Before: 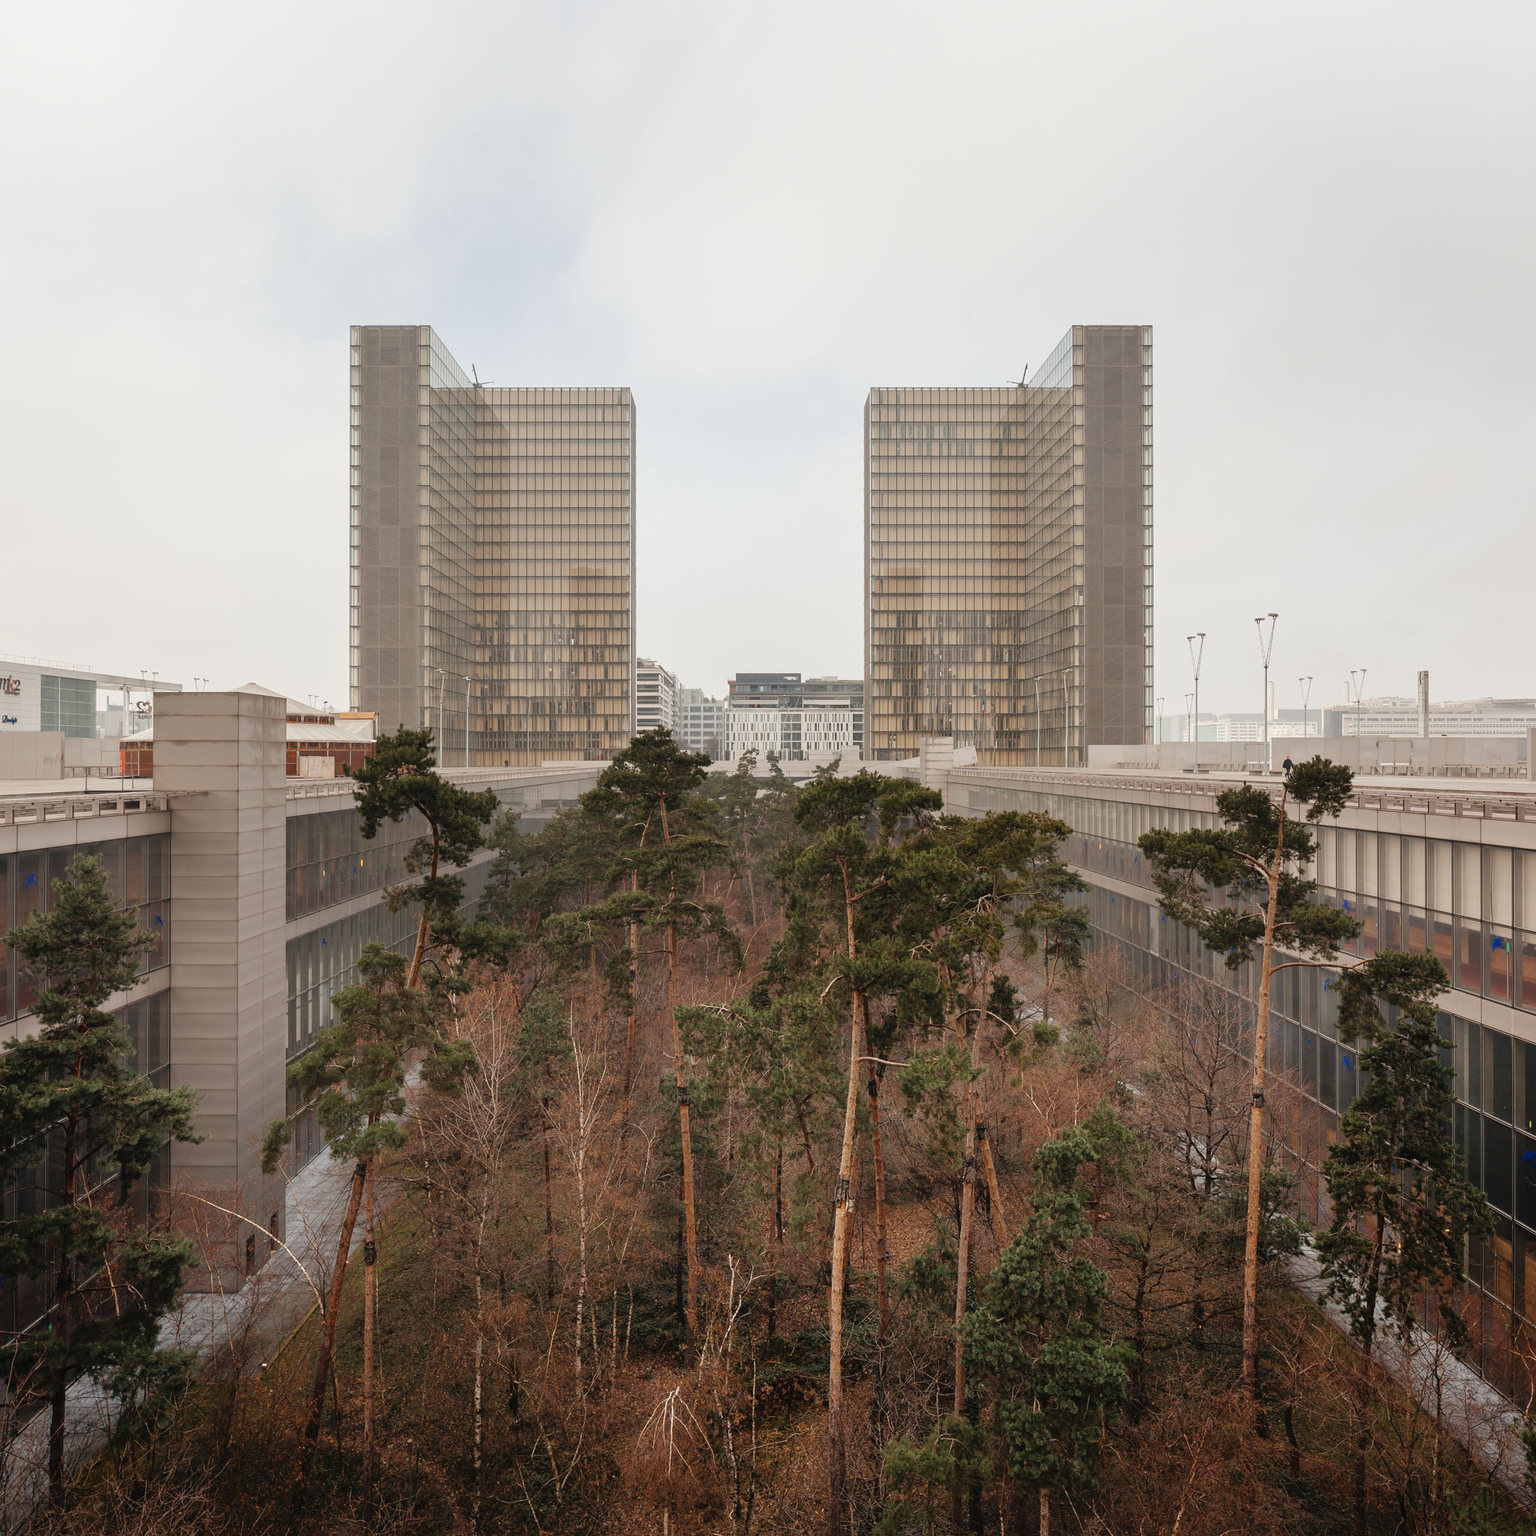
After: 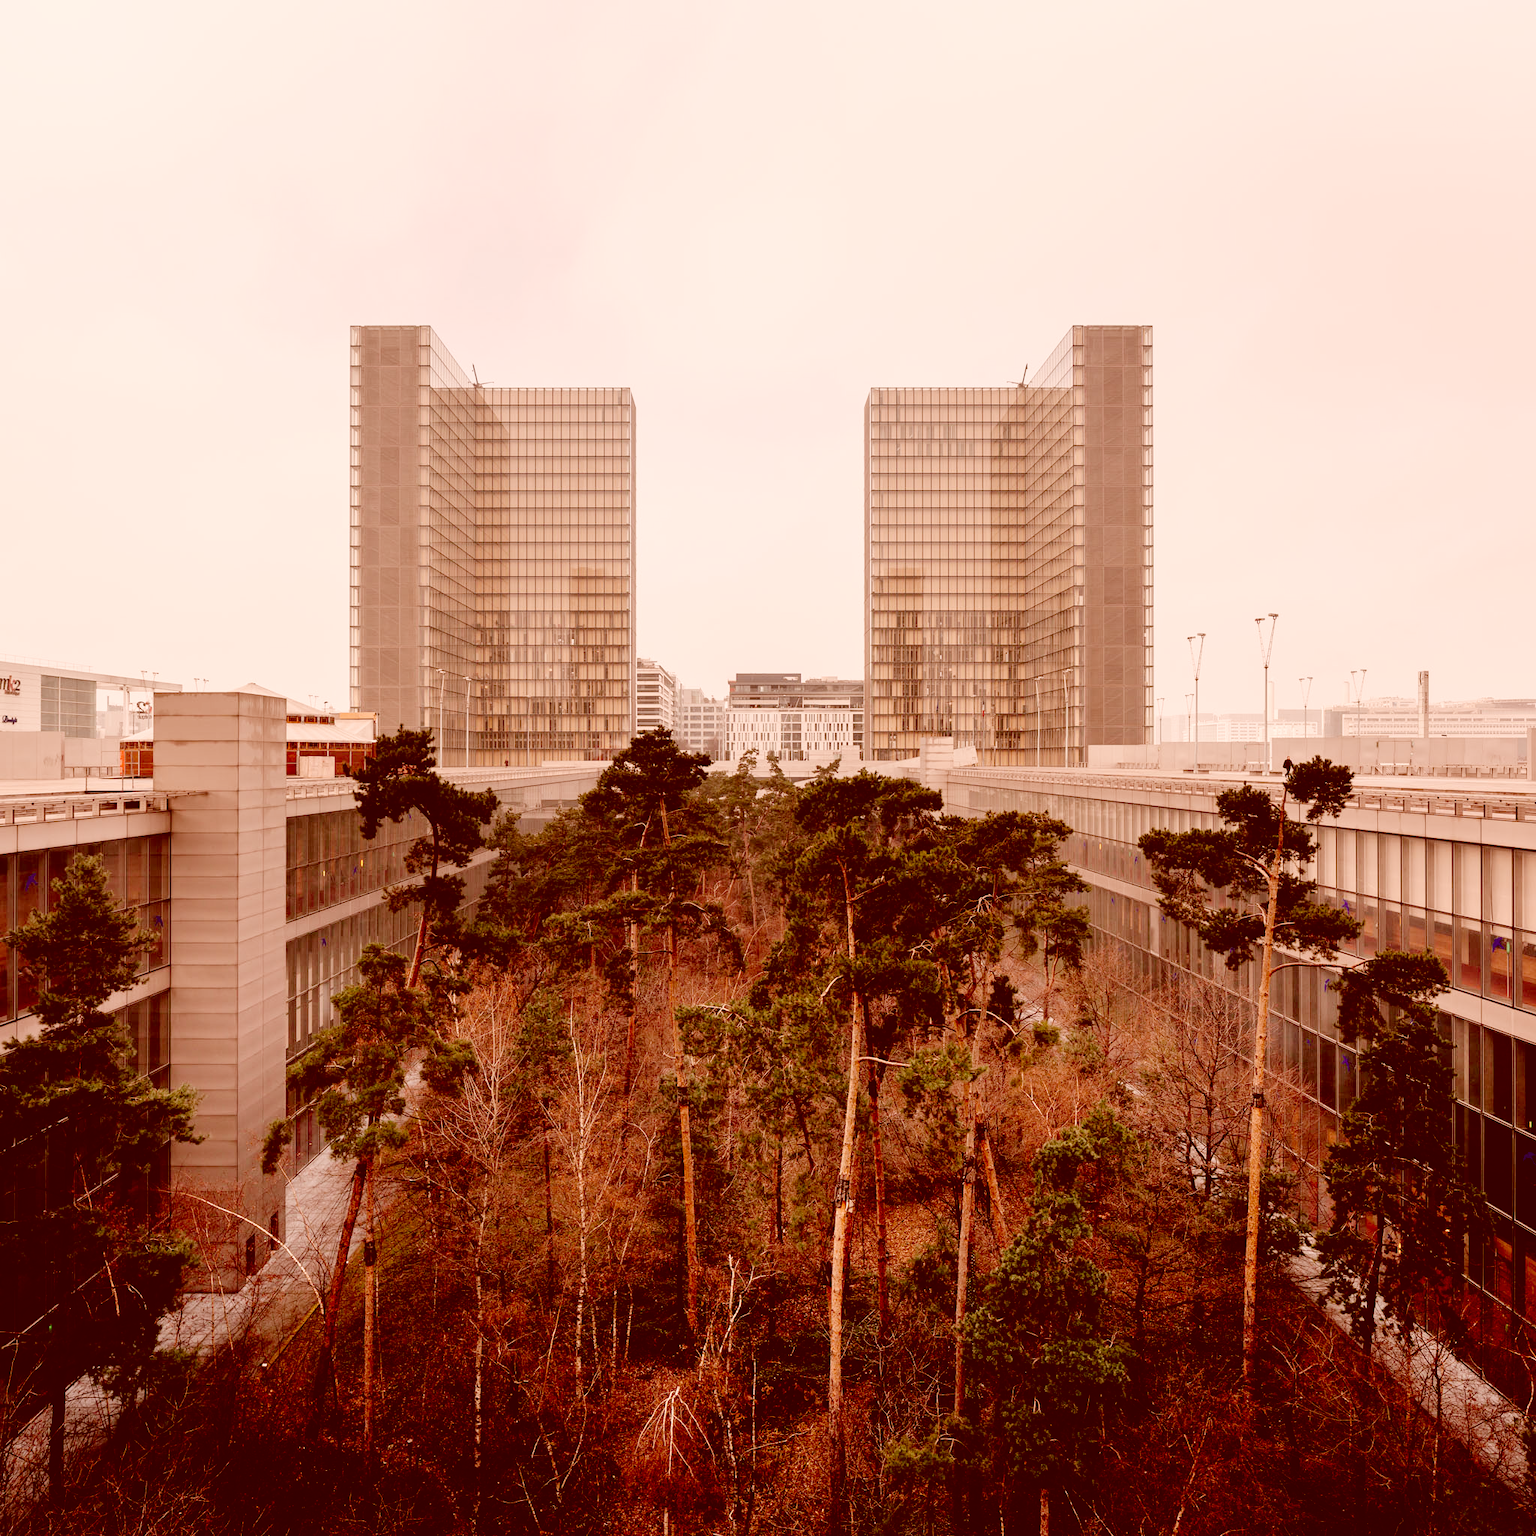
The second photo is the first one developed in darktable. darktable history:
color correction: highlights a* 9.03, highlights b* 8.71, shadows a* 40, shadows b* 40, saturation 0.8
tone curve: curves: ch0 [(0, 0) (0.003, 0.03) (0.011, 0.03) (0.025, 0.033) (0.044, 0.035) (0.069, 0.04) (0.1, 0.046) (0.136, 0.052) (0.177, 0.08) (0.224, 0.121) (0.277, 0.225) (0.335, 0.343) (0.399, 0.456) (0.468, 0.555) (0.543, 0.647) (0.623, 0.732) (0.709, 0.808) (0.801, 0.886) (0.898, 0.947) (1, 1)], preserve colors none
exposure: compensate highlight preservation false
